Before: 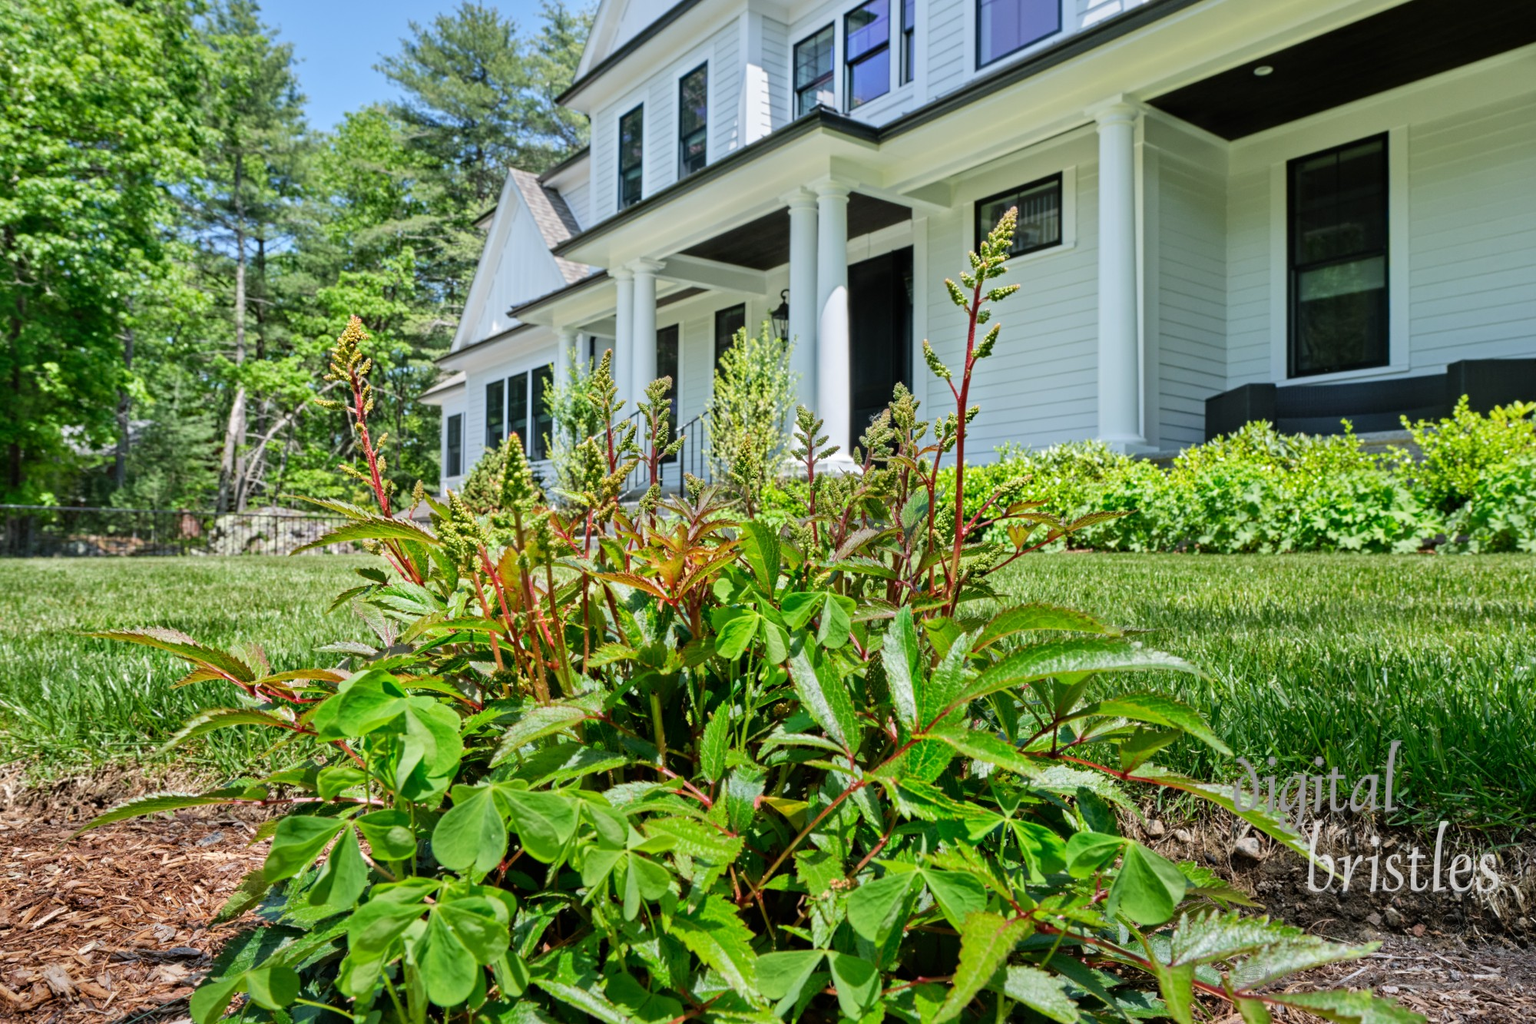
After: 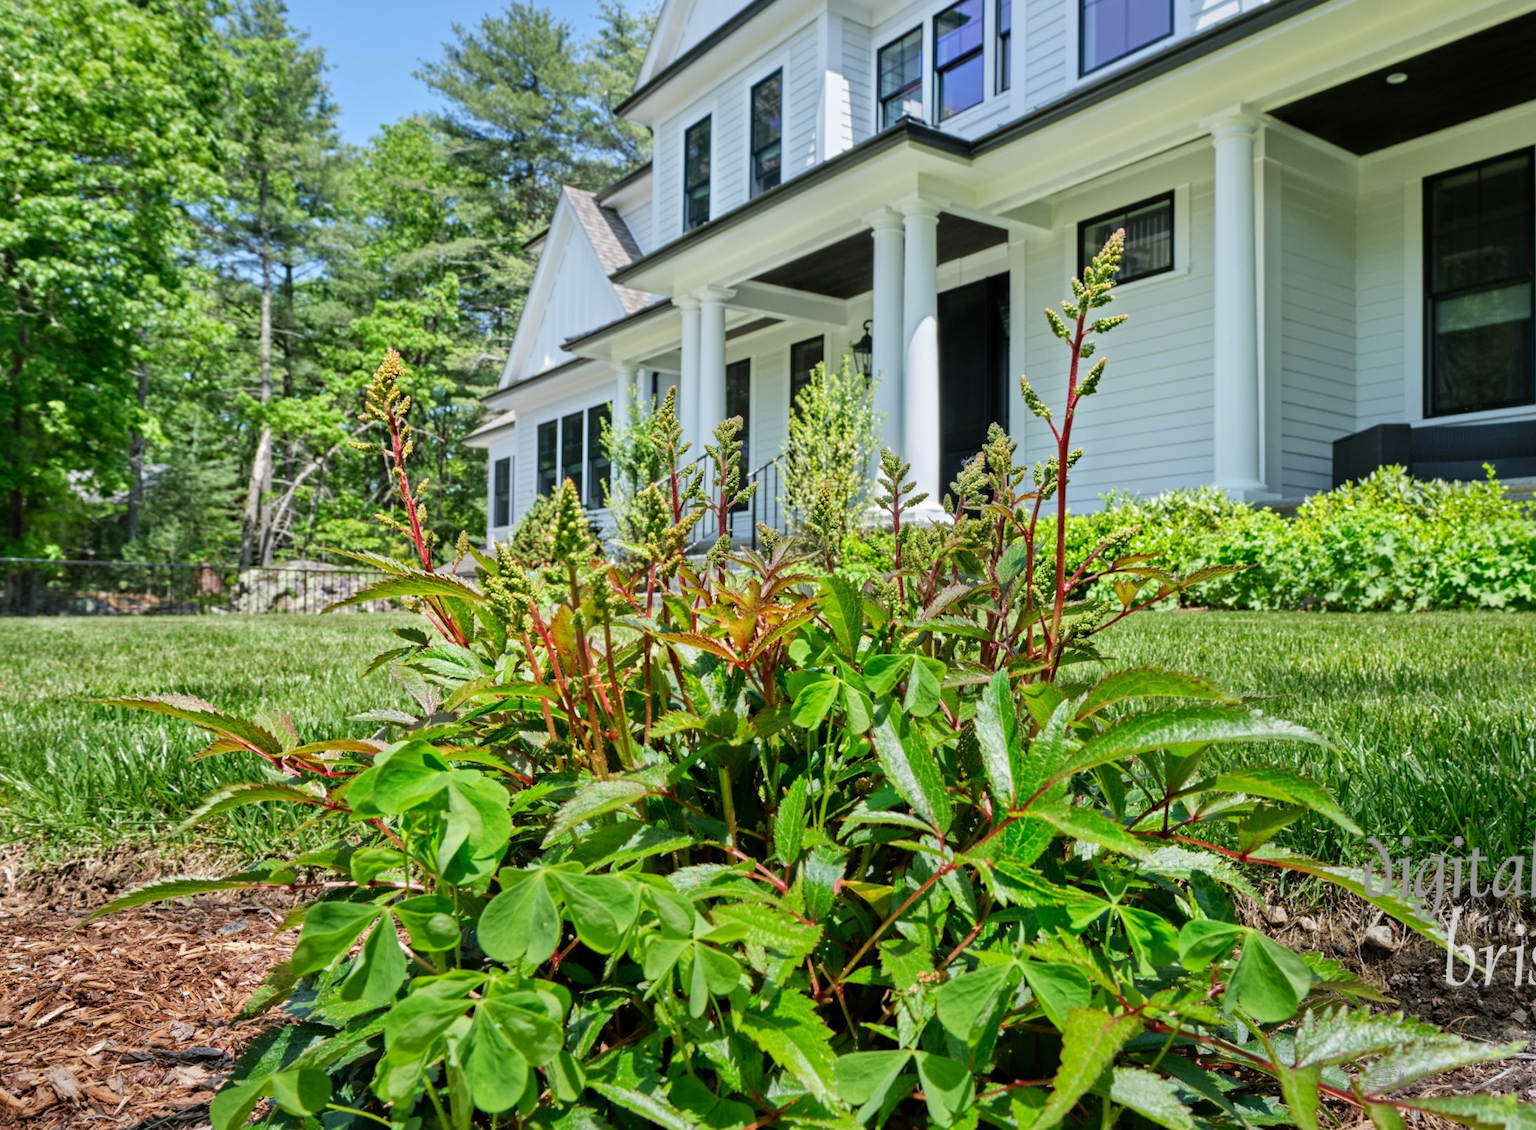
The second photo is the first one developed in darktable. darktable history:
exposure: compensate highlight preservation false
crop: right 9.507%, bottom 0.02%
